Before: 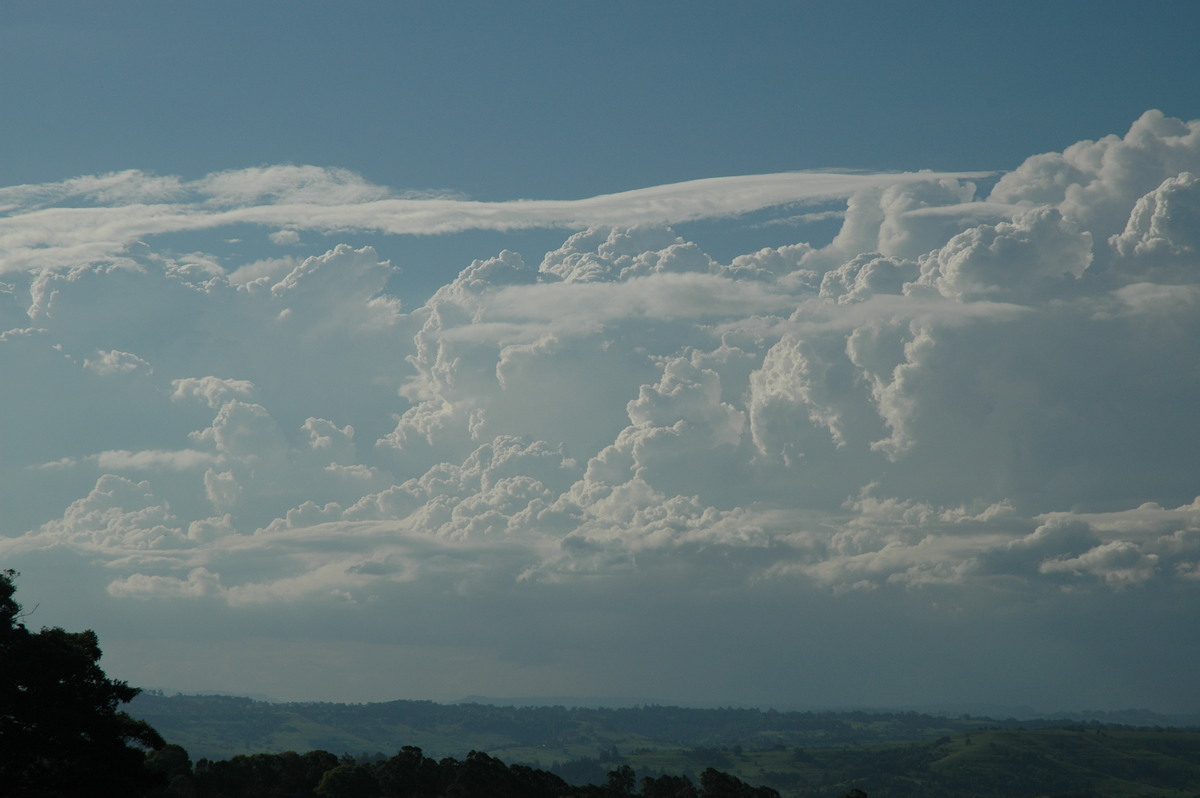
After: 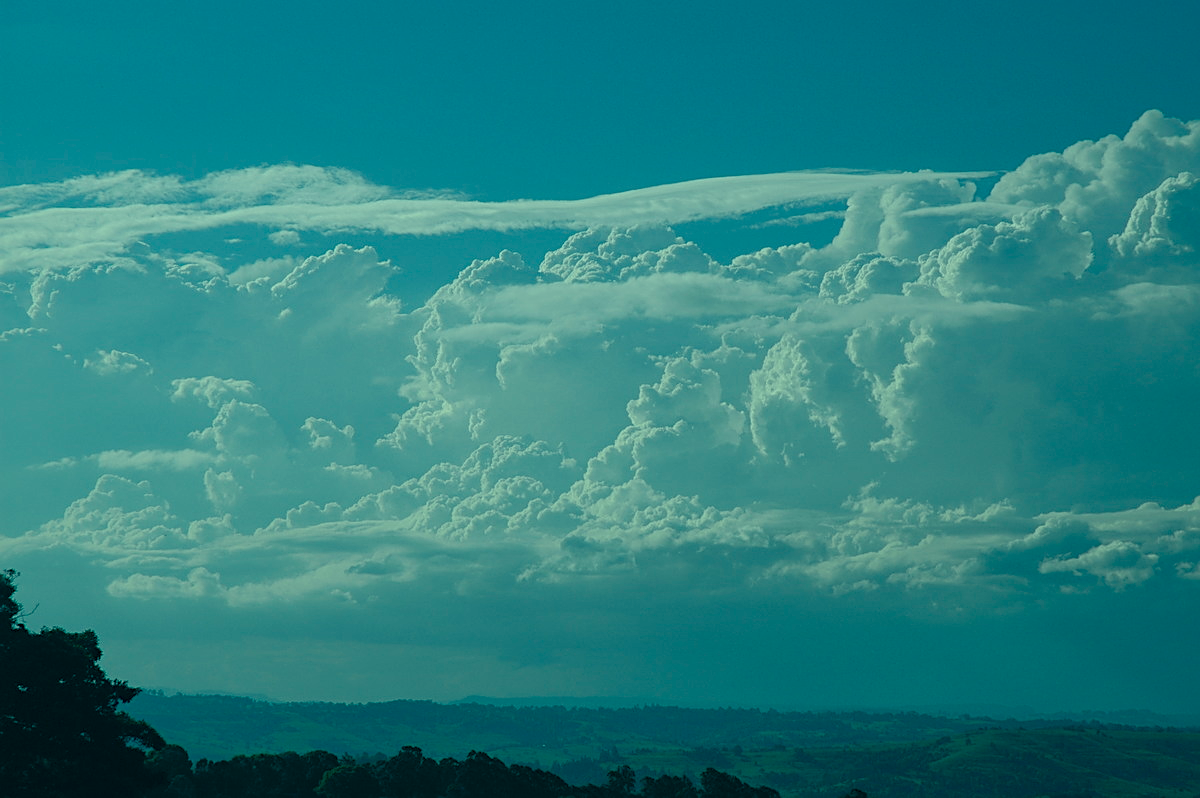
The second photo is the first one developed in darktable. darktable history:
tone equalizer: edges refinement/feathering 500, mask exposure compensation -1.57 EV, preserve details no
shadows and highlights: on, module defaults
local contrast: highlights 102%, shadows 99%, detail 131%, midtone range 0.2
color calibration: x 0.356, y 0.367, temperature 4685.9 K
sharpen: on, module defaults
color correction: highlights a* -20.09, highlights b* 9.8, shadows a* -19.67, shadows b* -10.22
